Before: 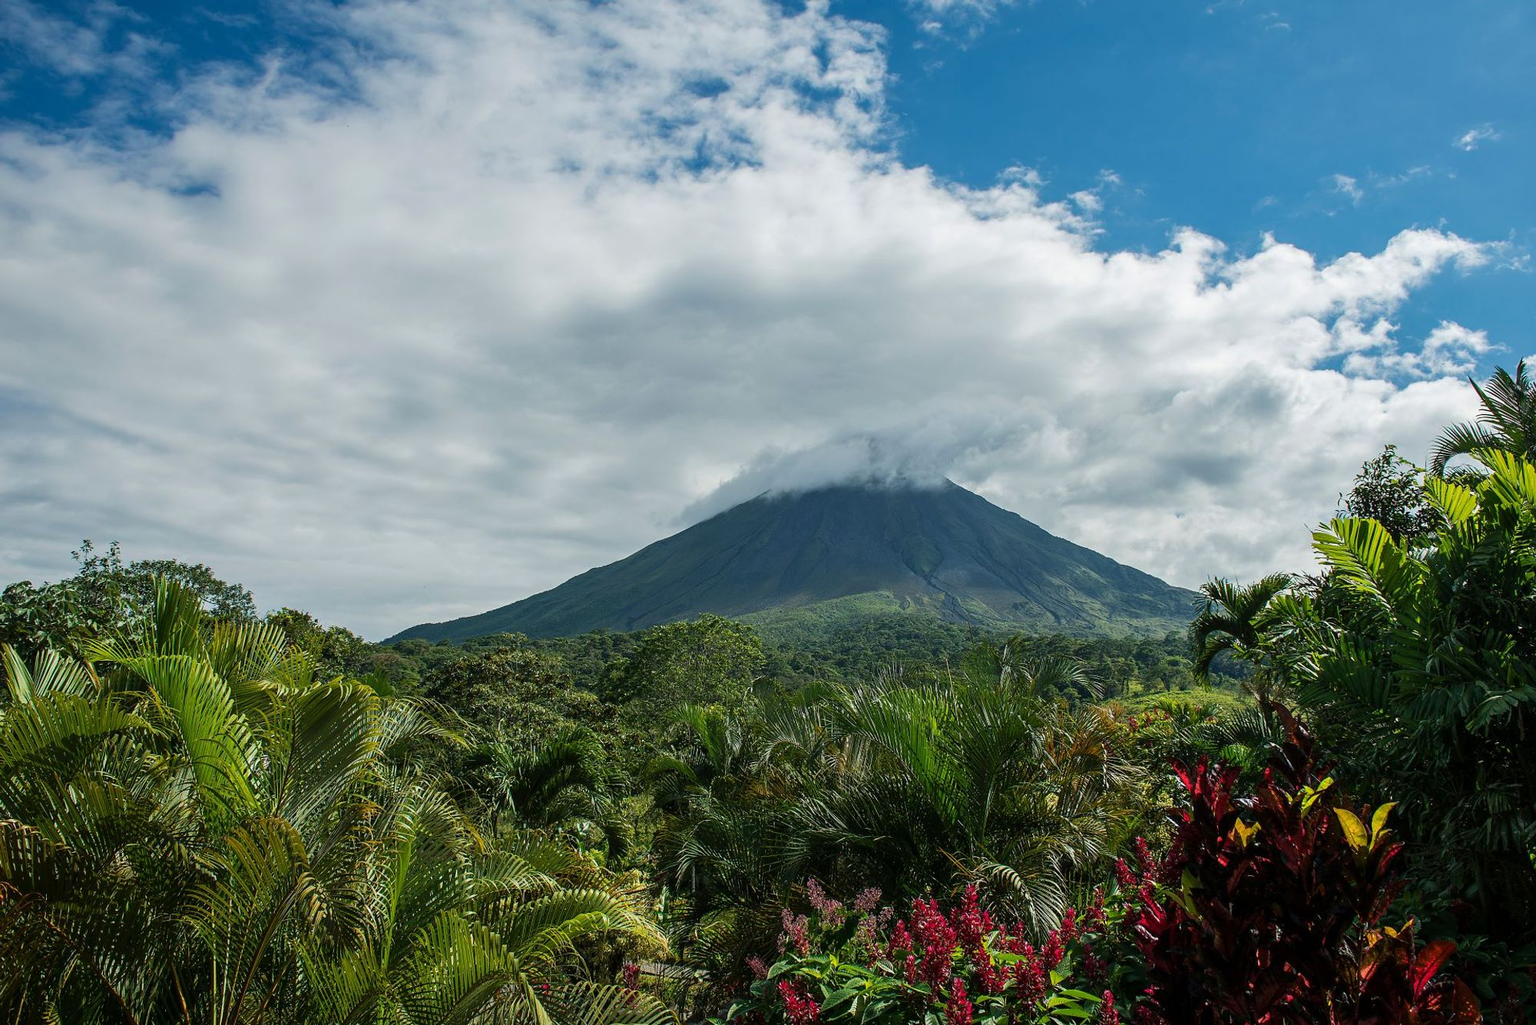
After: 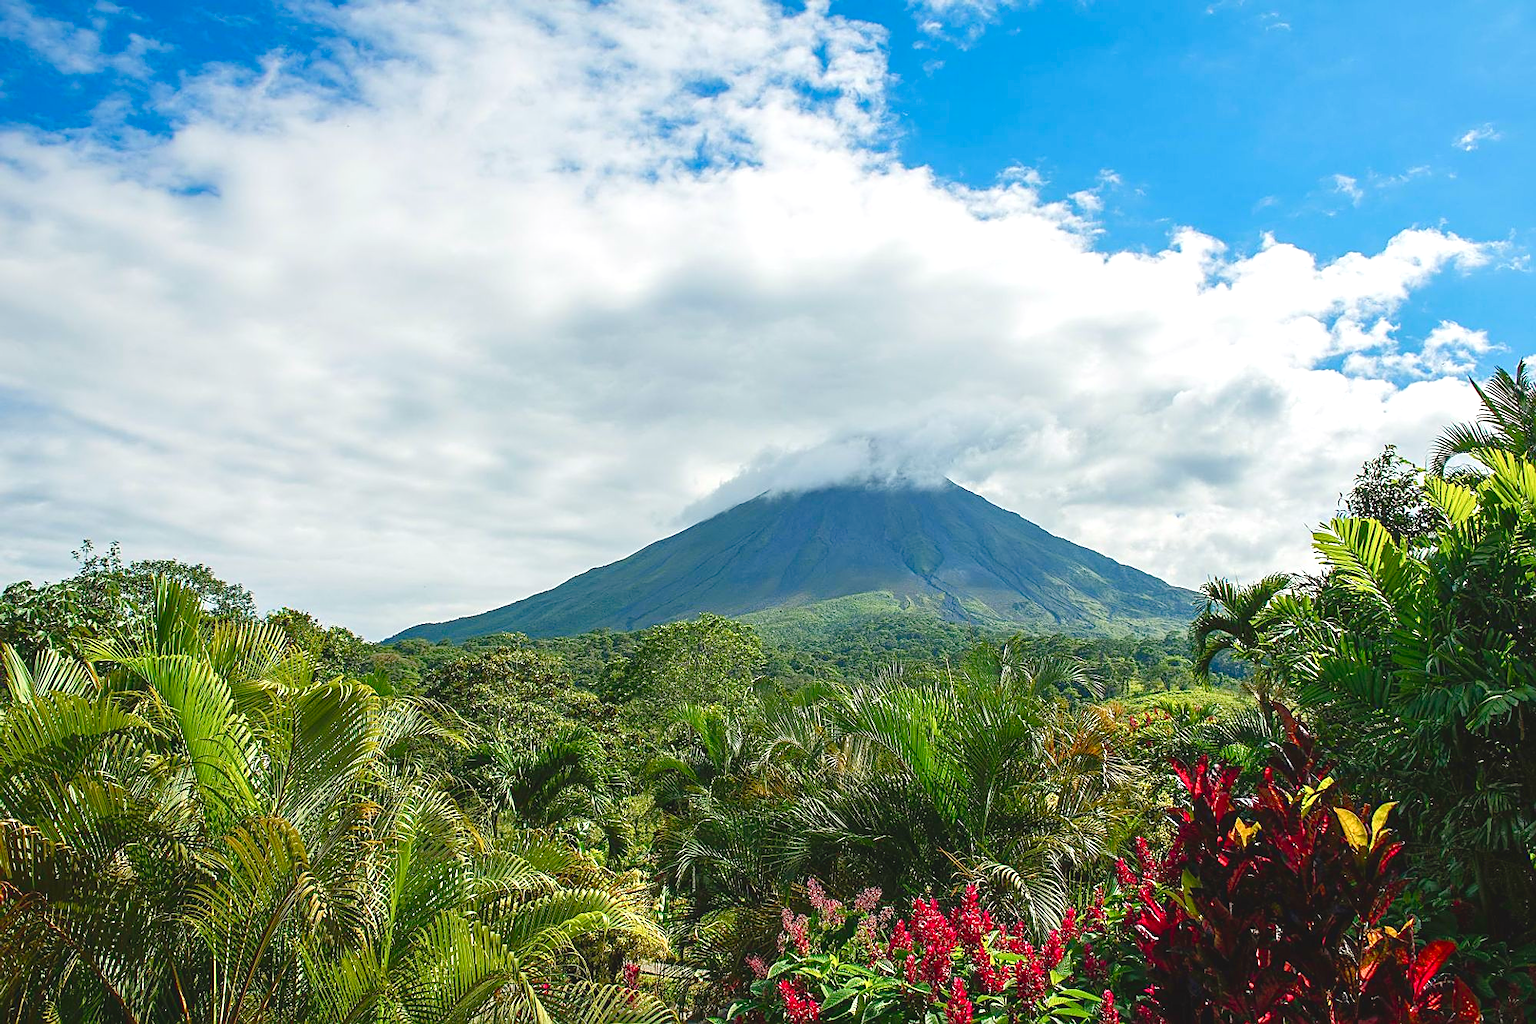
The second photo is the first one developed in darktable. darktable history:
levels: levels [0, 0.397, 0.955]
sharpen: on, module defaults
color balance rgb: shadows lift › chroma 1%, shadows lift › hue 28.8°, power › hue 60°, highlights gain › chroma 1%, highlights gain › hue 60°, global offset › luminance 0.25%, perceptual saturation grading › highlights -20%, perceptual saturation grading › shadows 20%, perceptual brilliance grading › highlights 10%, perceptual brilliance grading › shadows -5%, global vibrance 19.67%
